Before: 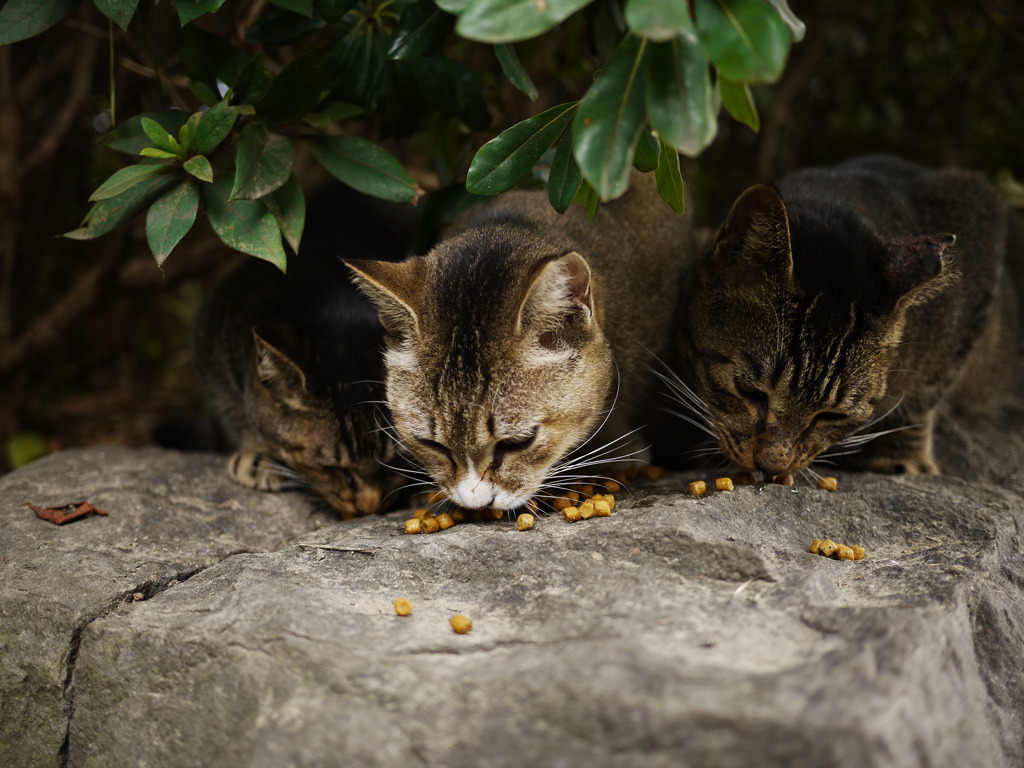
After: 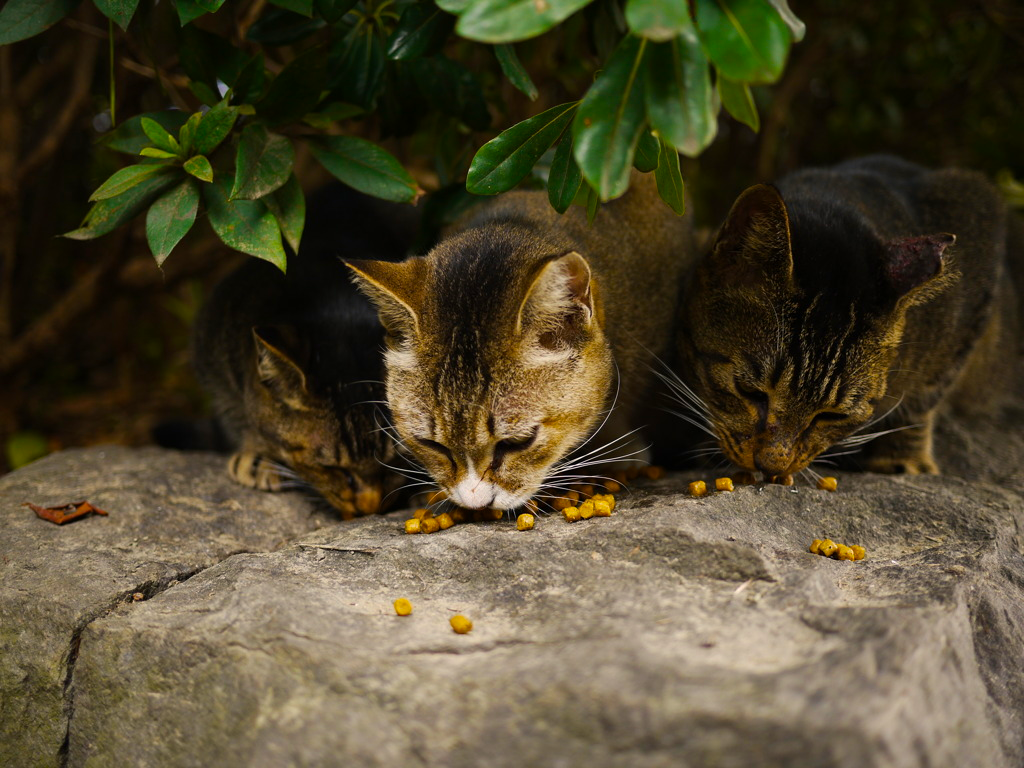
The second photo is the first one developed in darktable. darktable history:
color balance rgb: highlights gain › chroma 2.049%, highlights gain › hue 71.49°, linear chroma grading › shadows 10.485%, linear chroma grading › highlights 9.532%, linear chroma grading › global chroma 14.601%, linear chroma grading › mid-tones 14.651%, perceptual saturation grading › global saturation 14.771%
